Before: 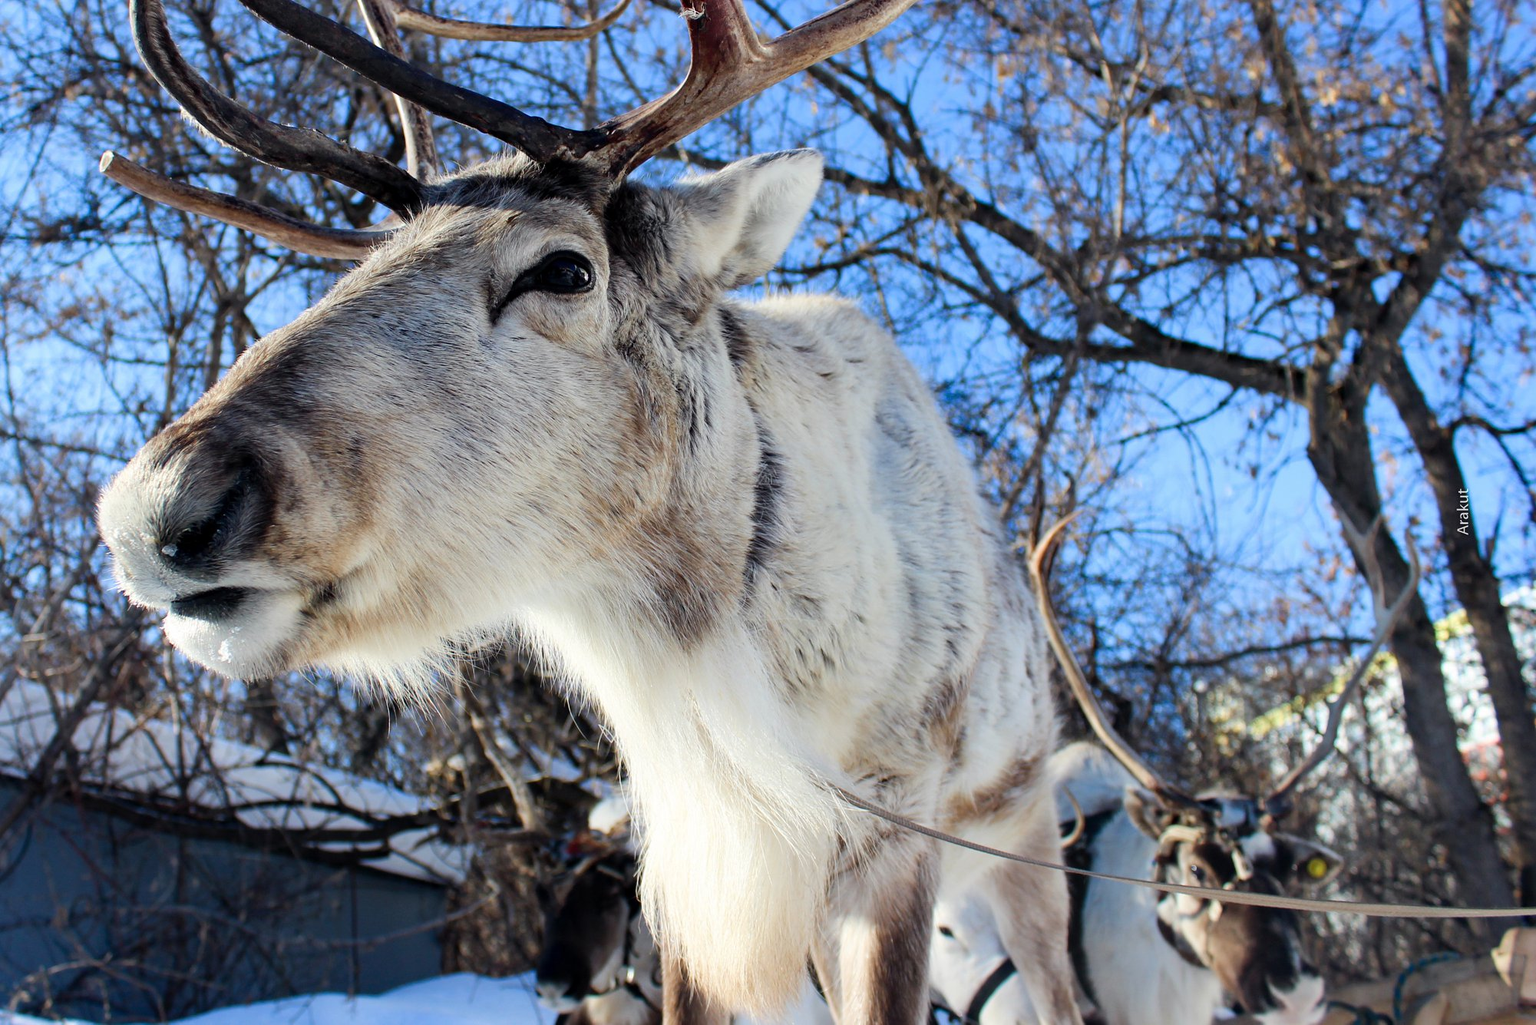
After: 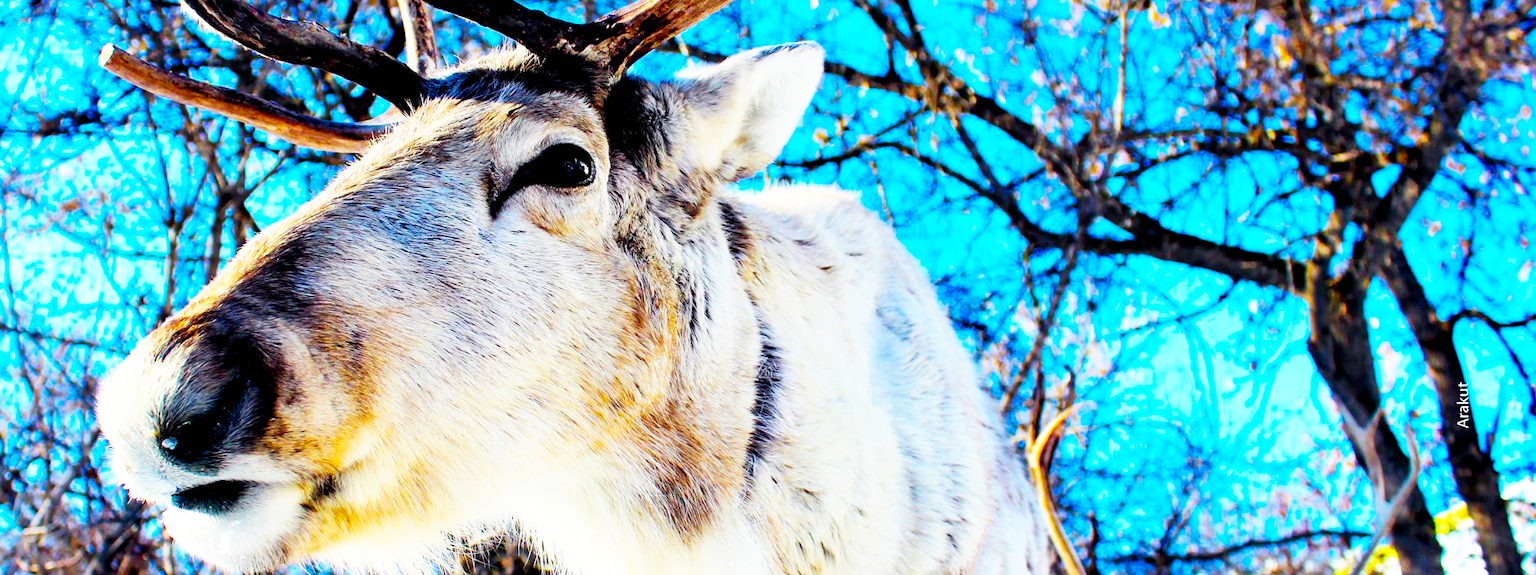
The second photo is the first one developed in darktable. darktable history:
exposure: black level correction 0.01, exposure 0.016 EV, compensate exposure bias true, compensate highlight preservation false
color balance rgb: linear chroma grading › shadows -39.776%, linear chroma grading › highlights 40.332%, linear chroma grading › global chroma 44.814%, linear chroma grading › mid-tones -29.93%, perceptual saturation grading › global saturation 36.76%, perceptual saturation grading › shadows 36.219%
base curve: curves: ch0 [(0, 0) (0.007, 0.004) (0.027, 0.03) (0.046, 0.07) (0.207, 0.54) (0.442, 0.872) (0.673, 0.972) (1, 1)], preserve colors none
crop and rotate: top 10.46%, bottom 33.322%
